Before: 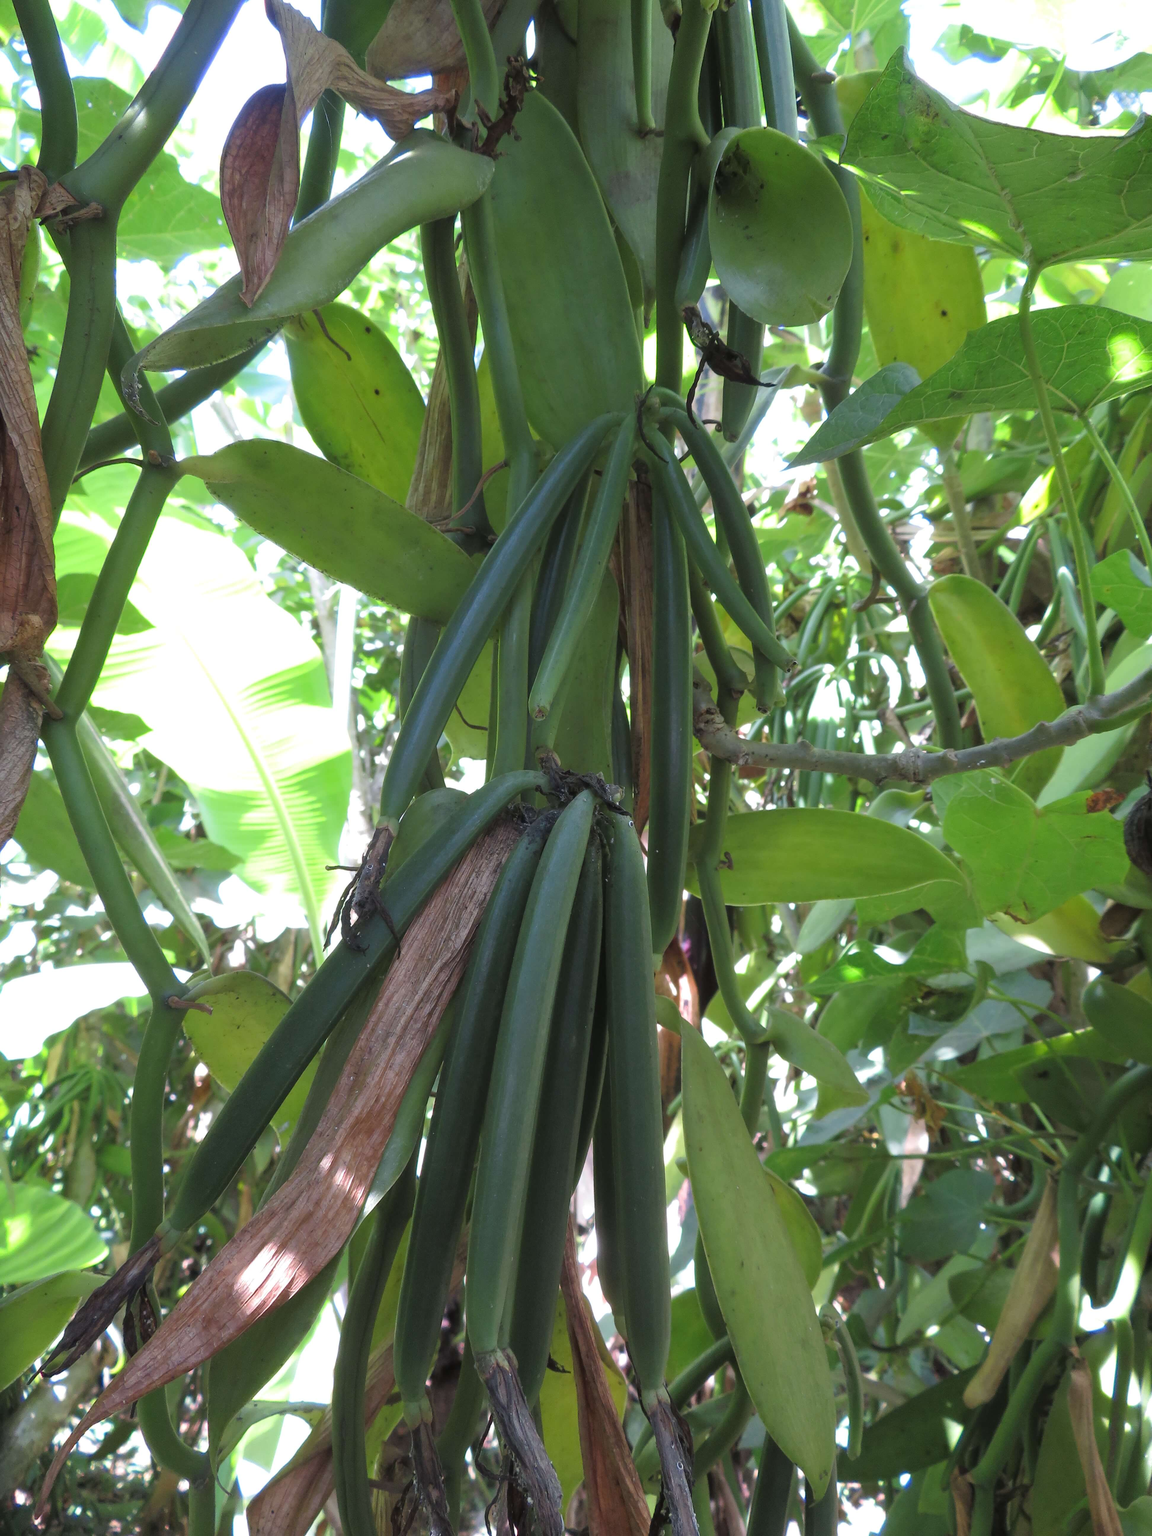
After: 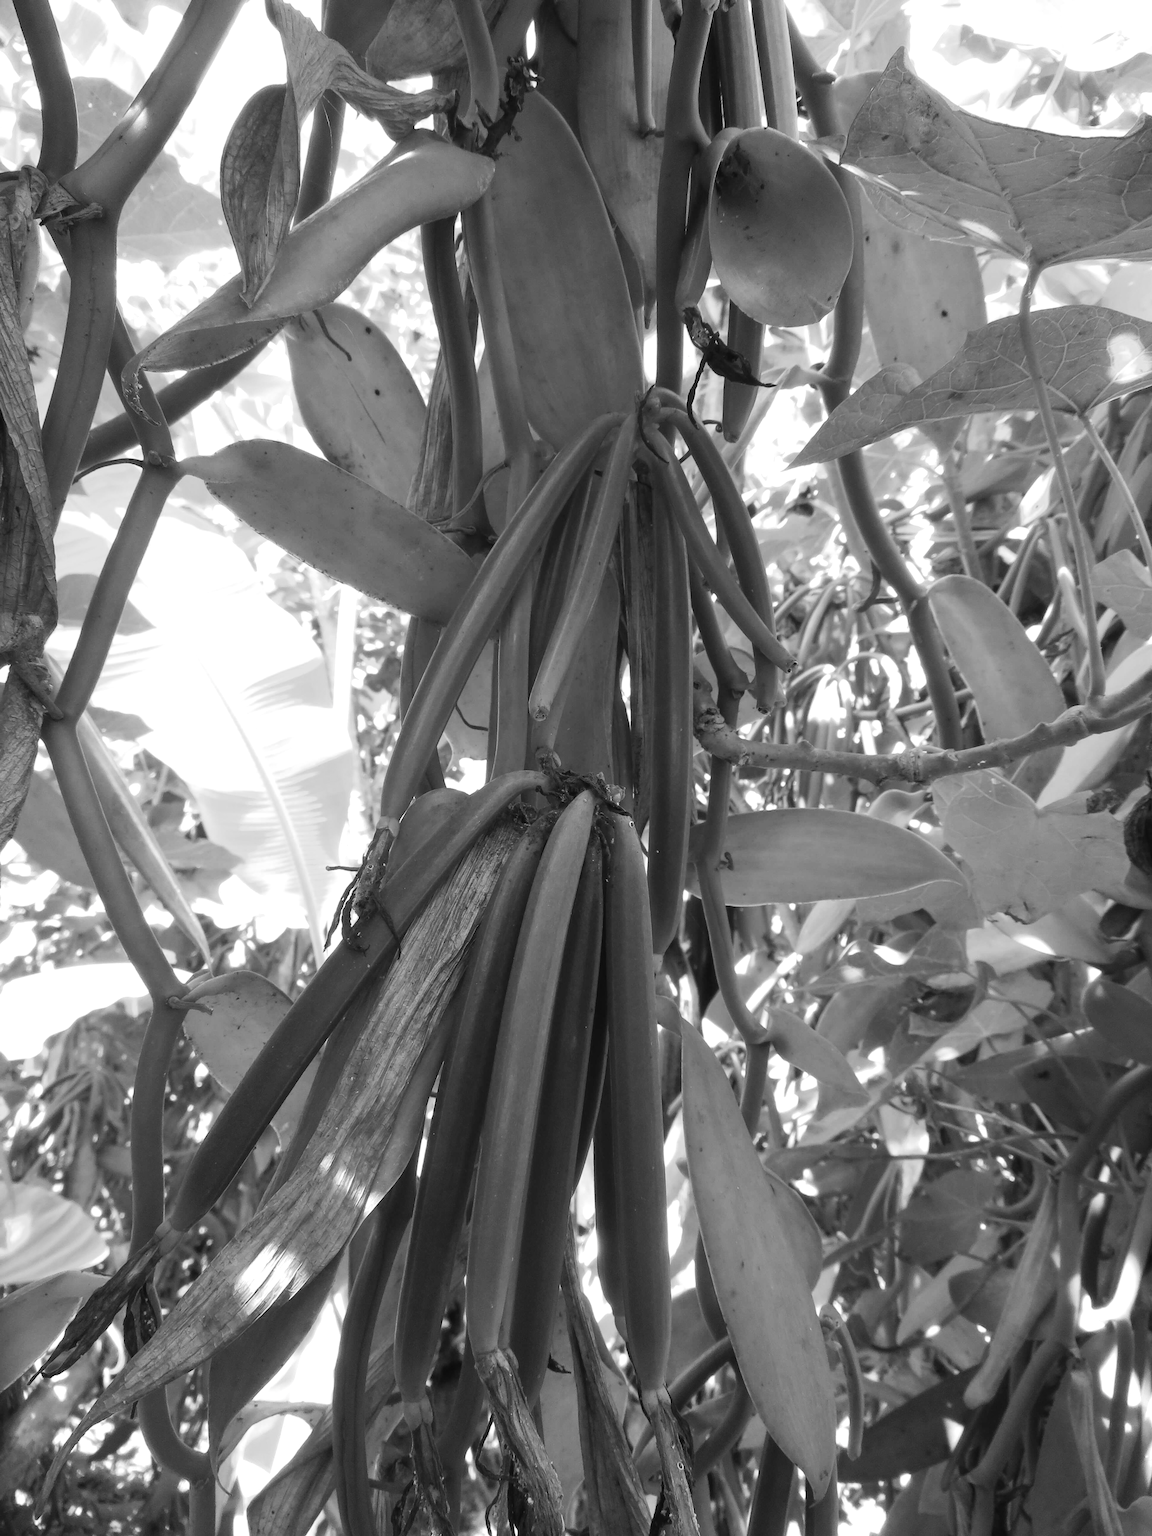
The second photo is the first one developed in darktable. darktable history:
tone curve: curves: ch0 [(0, 0) (0.003, 0.014) (0.011, 0.019) (0.025, 0.026) (0.044, 0.037) (0.069, 0.053) (0.1, 0.083) (0.136, 0.121) (0.177, 0.163) (0.224, 0.22) (0.277, 0.281) (0.335, 0.354) (0.399, 0.436) (0.468, 0.526) (0.543, 0.612) (0.623, 0.706) (0.709, 0.79) (0.801, 0.858) (0.898, 0.925) (1, 1)], preserve colors none
color look up table: target L [100.32, 86.7, 88.47, 78.43, 82.41, 75.88, 79.88, 66.24, 53.98, 36.15, 23.52, 201, 80.24, 74.05, 65.49, 59.41, 56.32, 48.84, 35.72, 51.22, 32.75, 31.46, 7.568, 10.27, 7.568, 89.53, 80.24, 70.73, 71.1, 59.92, 49.24, 48.31, 58.38, 47.24, 45.09, 24.72, 35.16, 32.32, 11.92, 10.27, 5.464, 93.75, 83.84, 83.84, 72.58, 59.41, 59.41, 41.96, 28.27], target a [0.001, -0.001, 0, 0, -0.002, -0.001, 0, 0.001, 0 ×4, -0.001, 0 ×12, -0.003, -0.001, -0.002, 0, 0.001, 0, 0.001, 0.001, 0, 0.001, 0.001, 0.001, 0 ×4, -0.002, -0.002, -0.002, 0, 0, 0, 0.001, 0.001], target b [-0.003, 0.022, 0, 0.001, 0.022, 0.002, 0.001, -0.004, -0.002, 0.001, -0.003, -0.001, 0.002 ×4, 0.001, -0.004, -0.003, 0.001, 0, 0, -0.002, -0.002, -0.002, 0.023, 0.002, 0.022, 0.002, -0.004, 0.001, -0.004, -0.004, -0.003, -0.004, -0.003, -0.003, -0.003, -0.002, -0.002, 0.003, 0.023, 0.022, 0.022, 0.002, 0.002, 0.002, -0.006, -0.003], num patches 49
